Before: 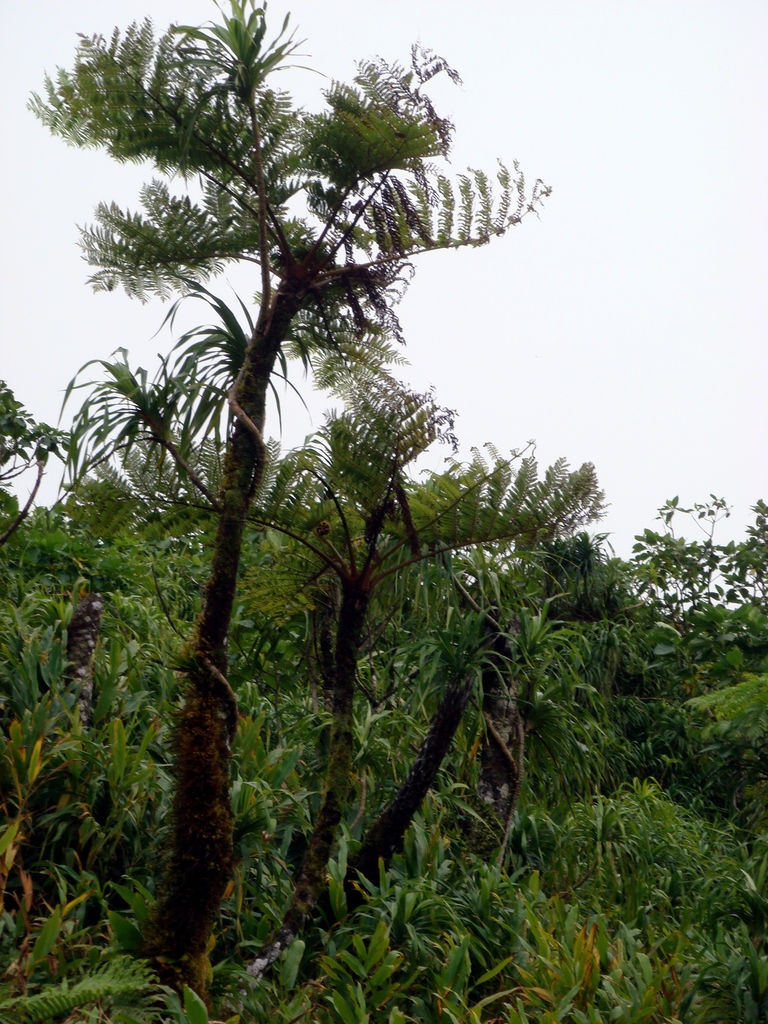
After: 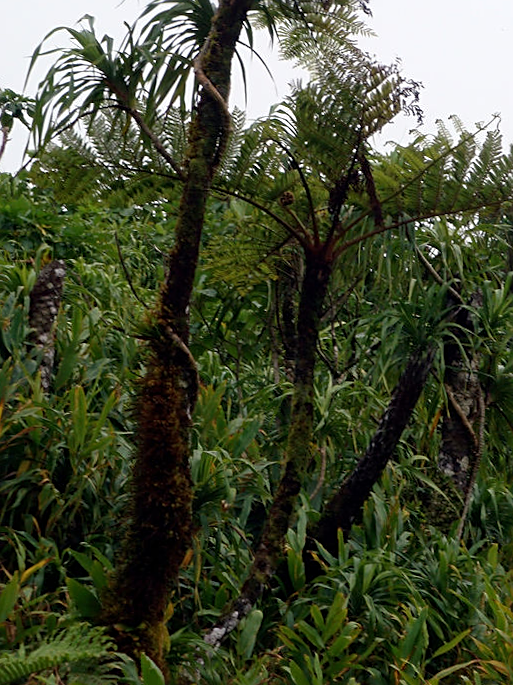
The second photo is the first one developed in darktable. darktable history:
crop and rotate: angle -0.82°, left 3.85%, top 31.828%, right 27.992%
sharpen: on, module defaults
